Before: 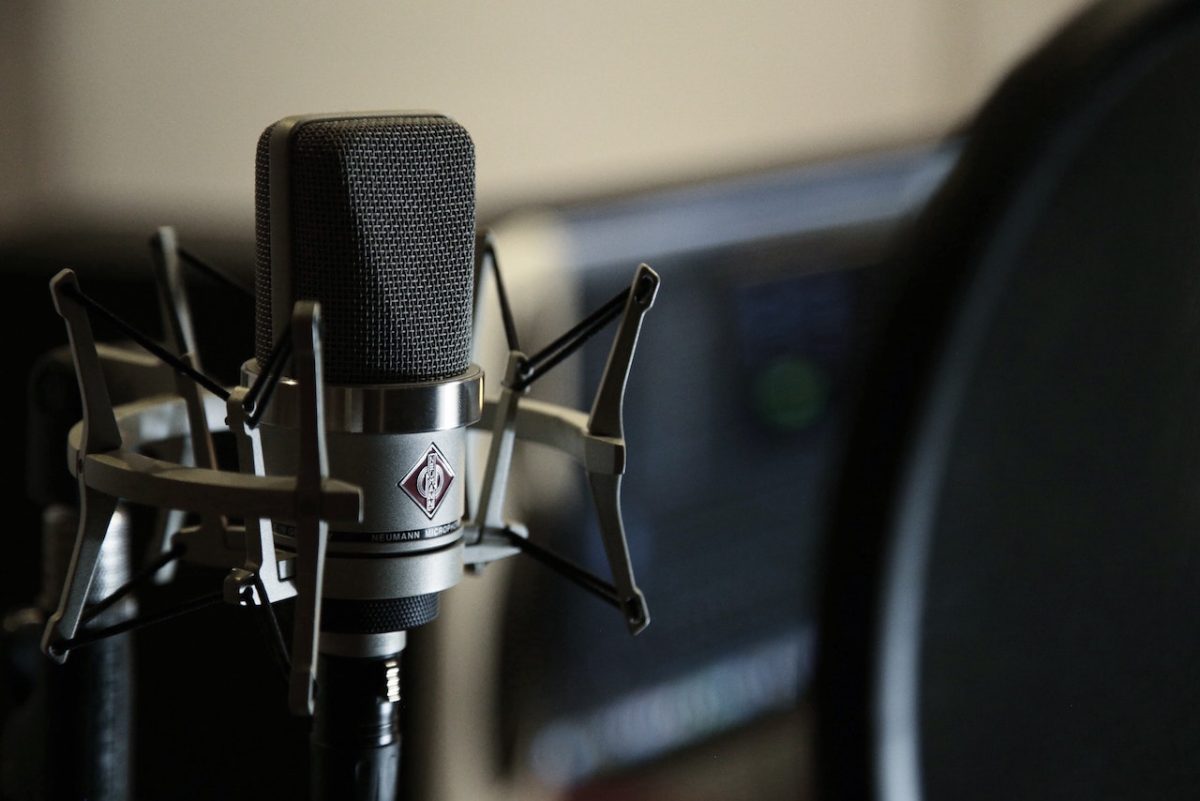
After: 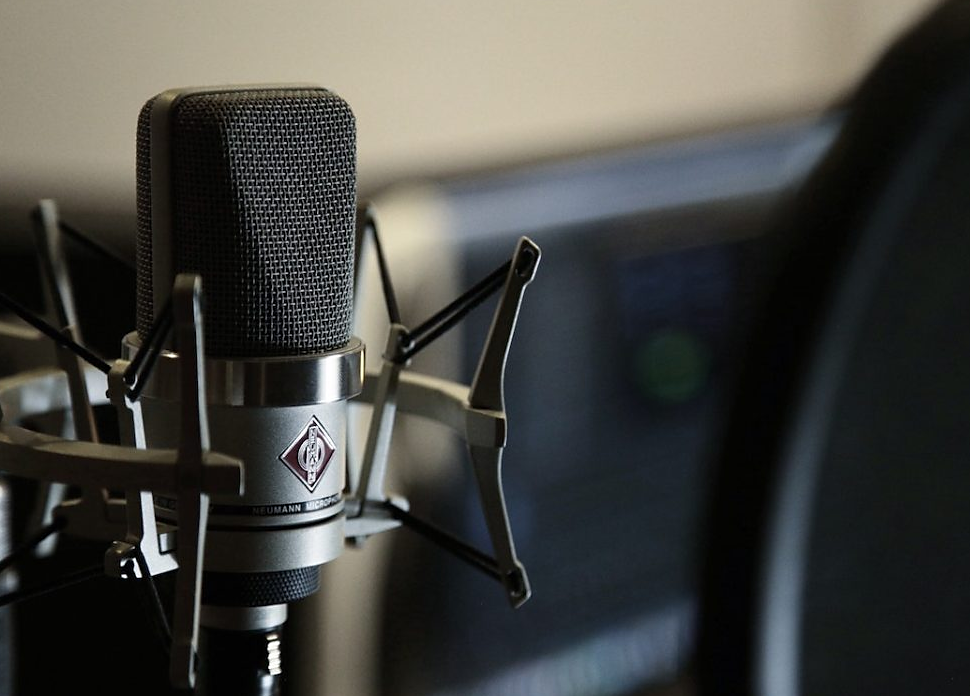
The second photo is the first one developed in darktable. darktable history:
color balance rgb: on, module defaults
white balance: emerald 1
crop: left 9.929%, top 3.475%, right 9.188%, bottom 9.529%
sharpen: radius 1.559, amount 0.373, threshold 1.271
